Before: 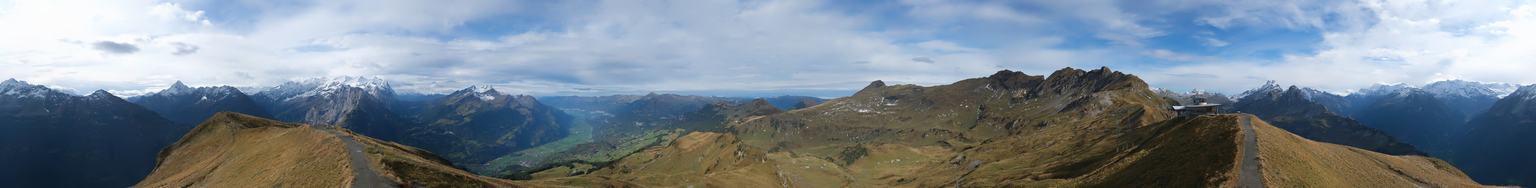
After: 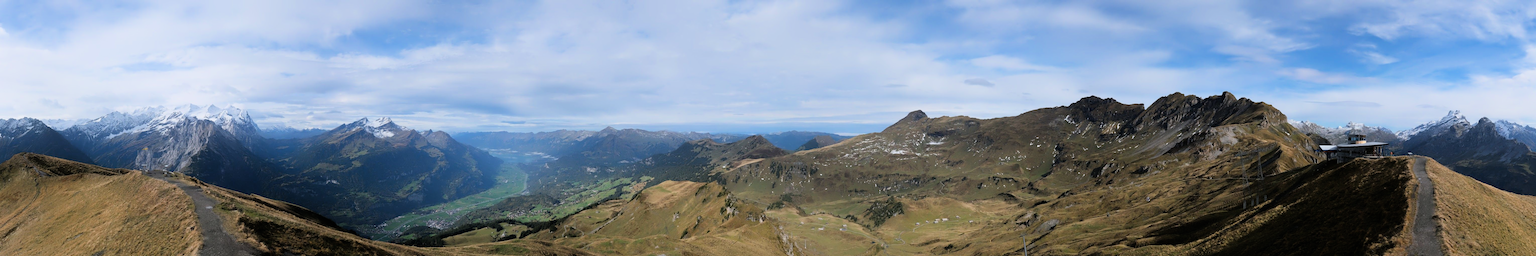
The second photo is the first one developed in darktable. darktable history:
filmic rgb: hardness 4.17, contrast 1.364, color science v6 (2022)
exposure: exposure 0.3 EV, compensate highlight preservation false
white balance: red 1.004, blue 1.024
crop: left 13.443%, right 13.31%
